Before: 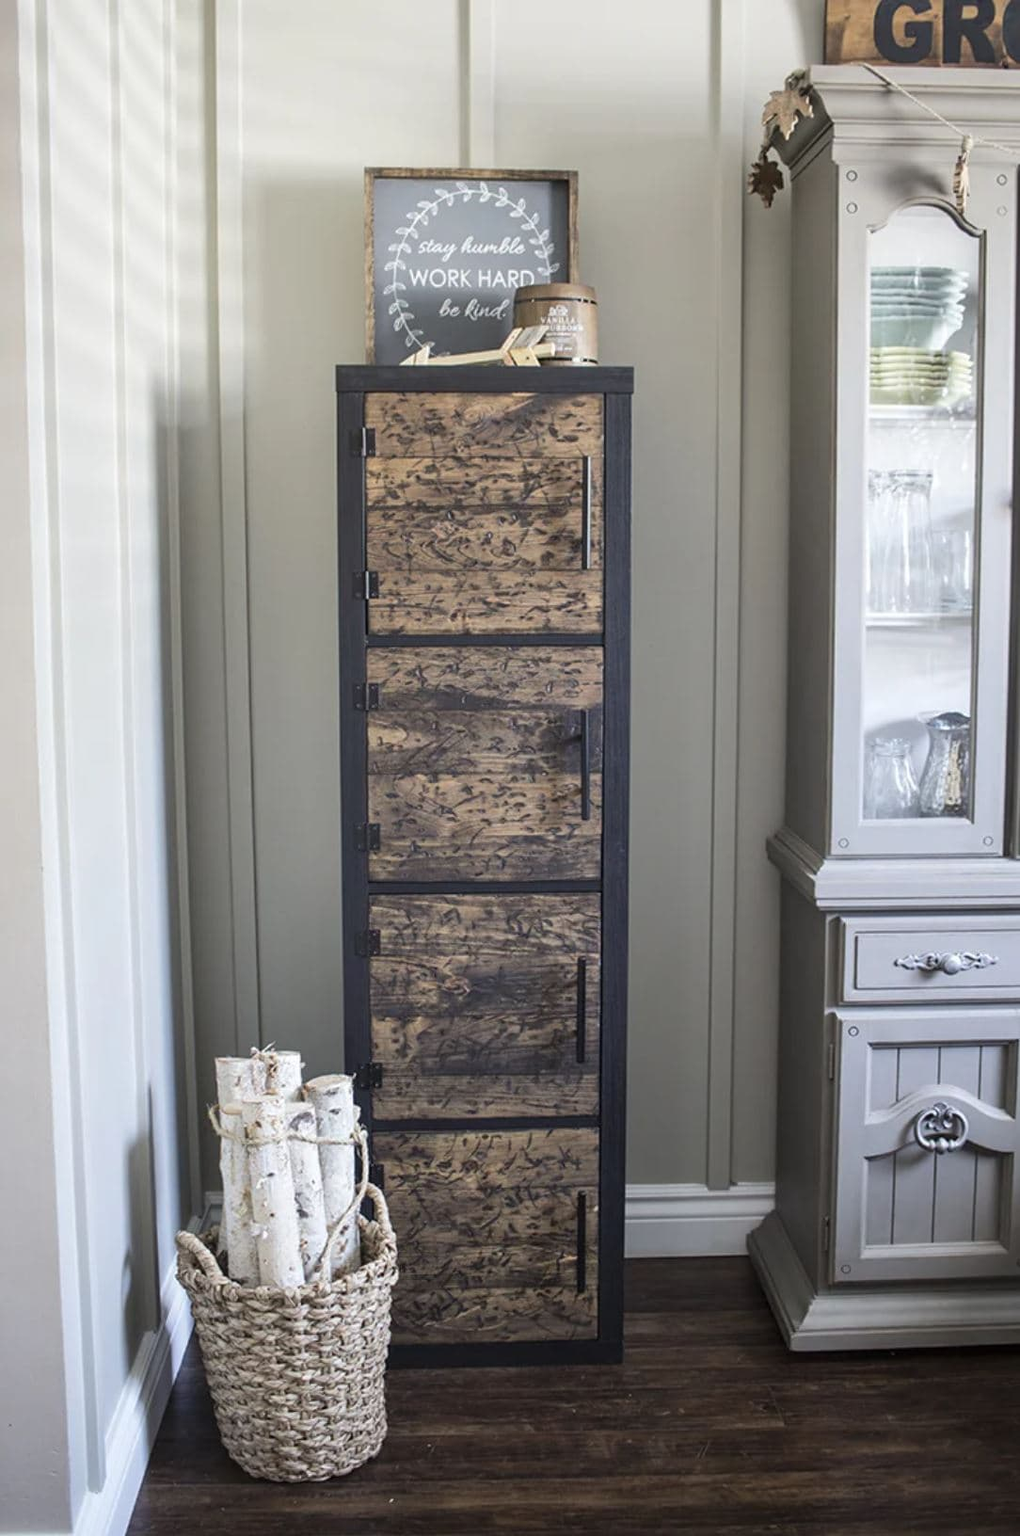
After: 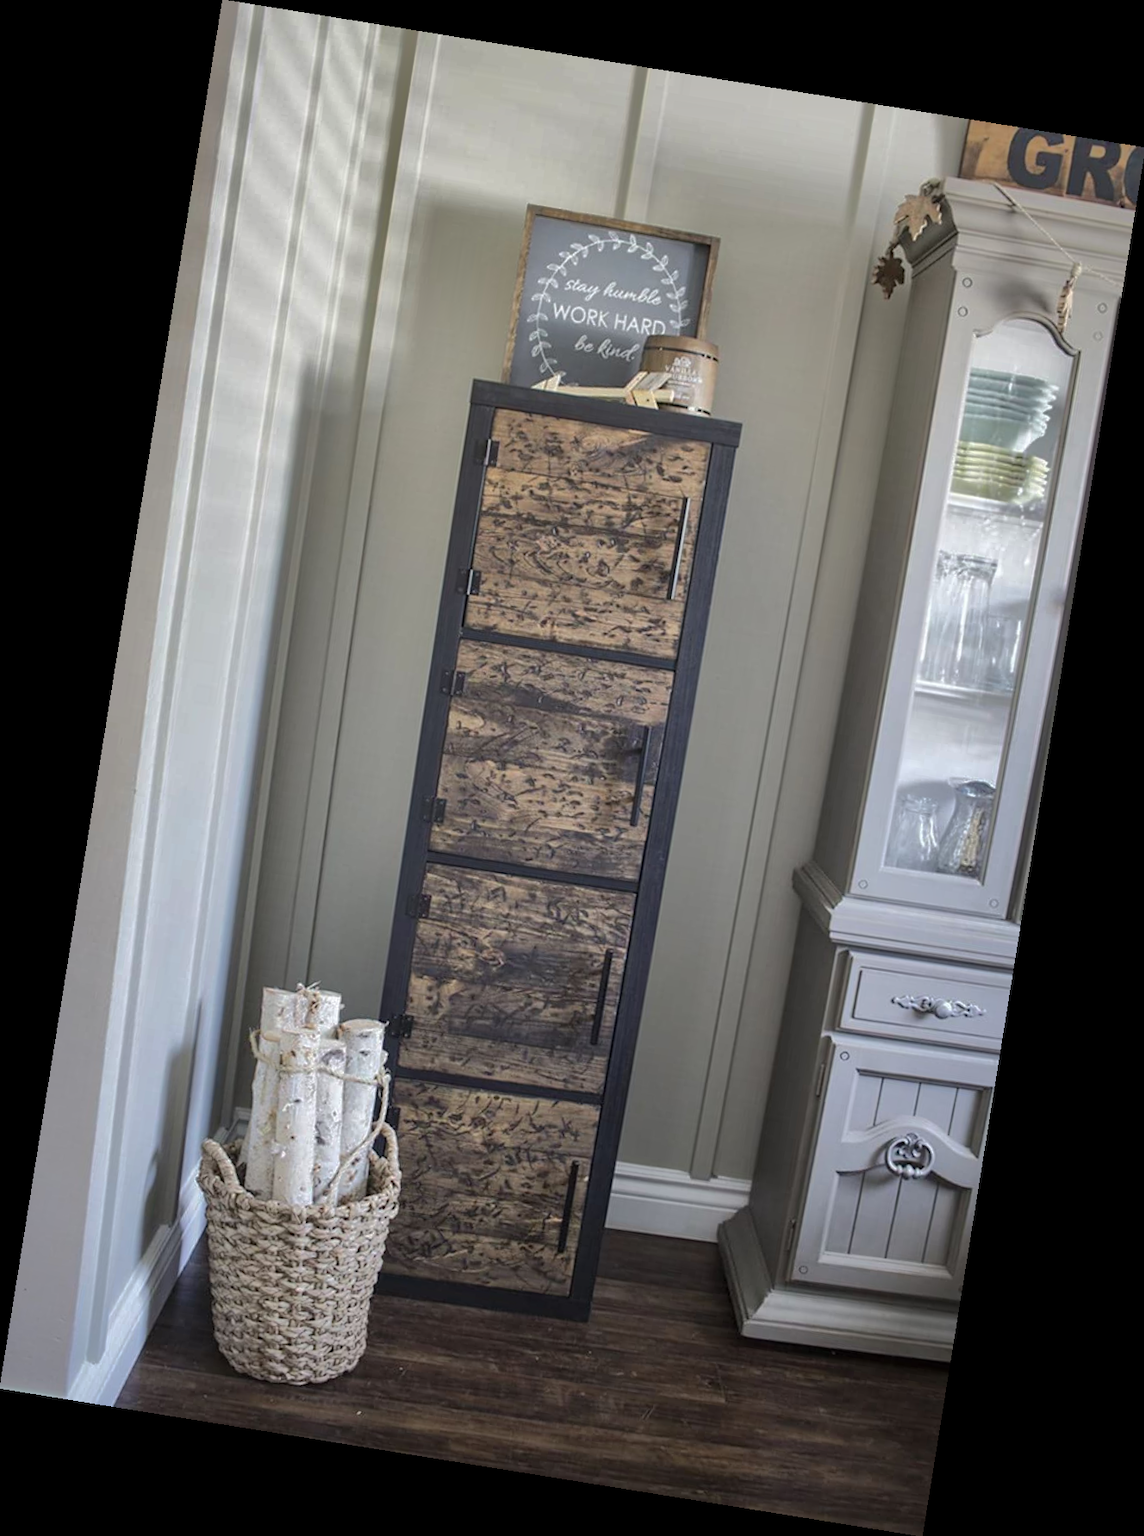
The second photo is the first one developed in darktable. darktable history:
shadows and highlights: shadows 25, highlights -70
rotate and perspective: rotation 9.12°, automatic cropping off
